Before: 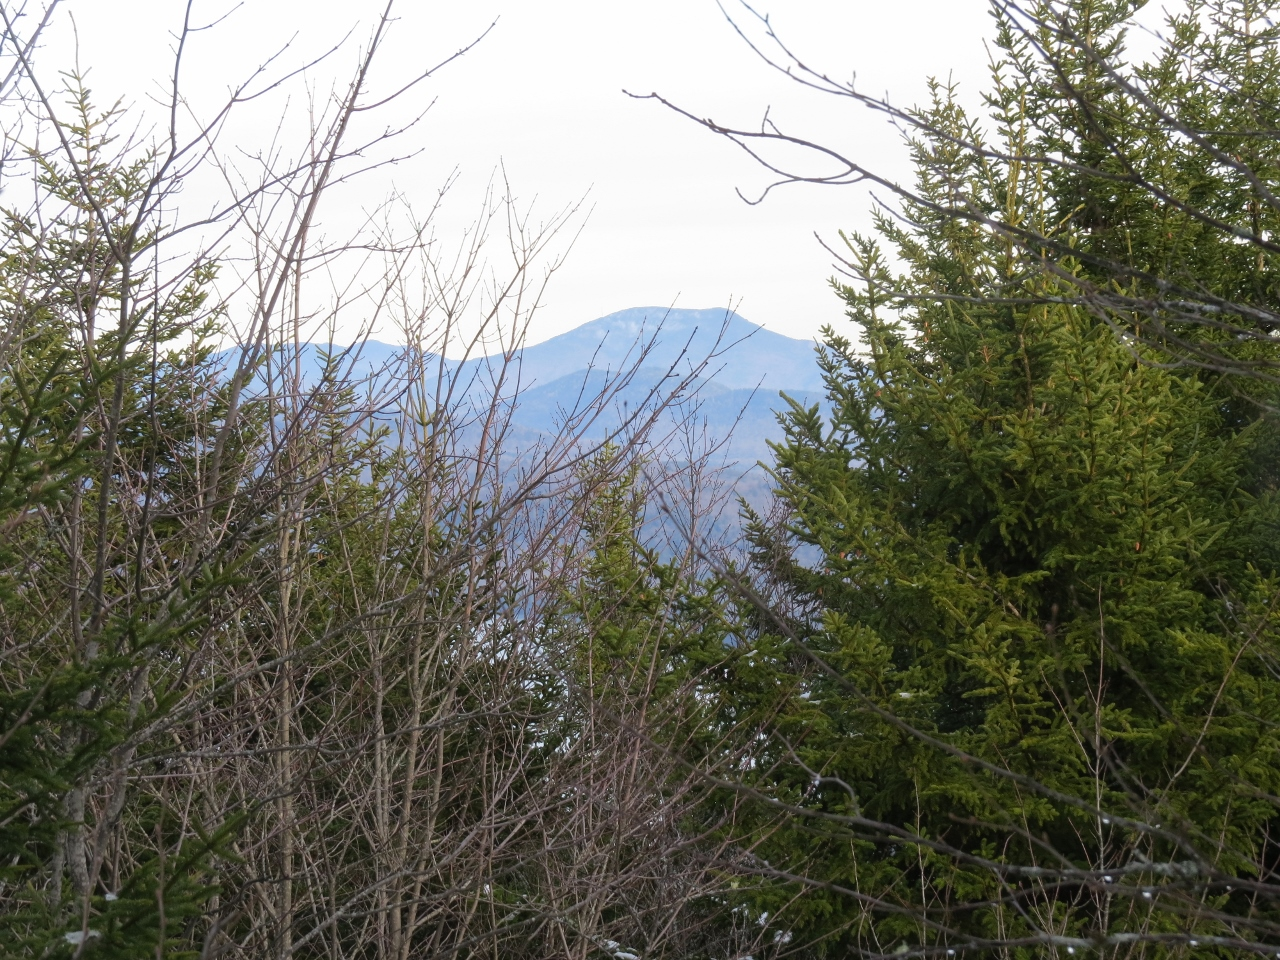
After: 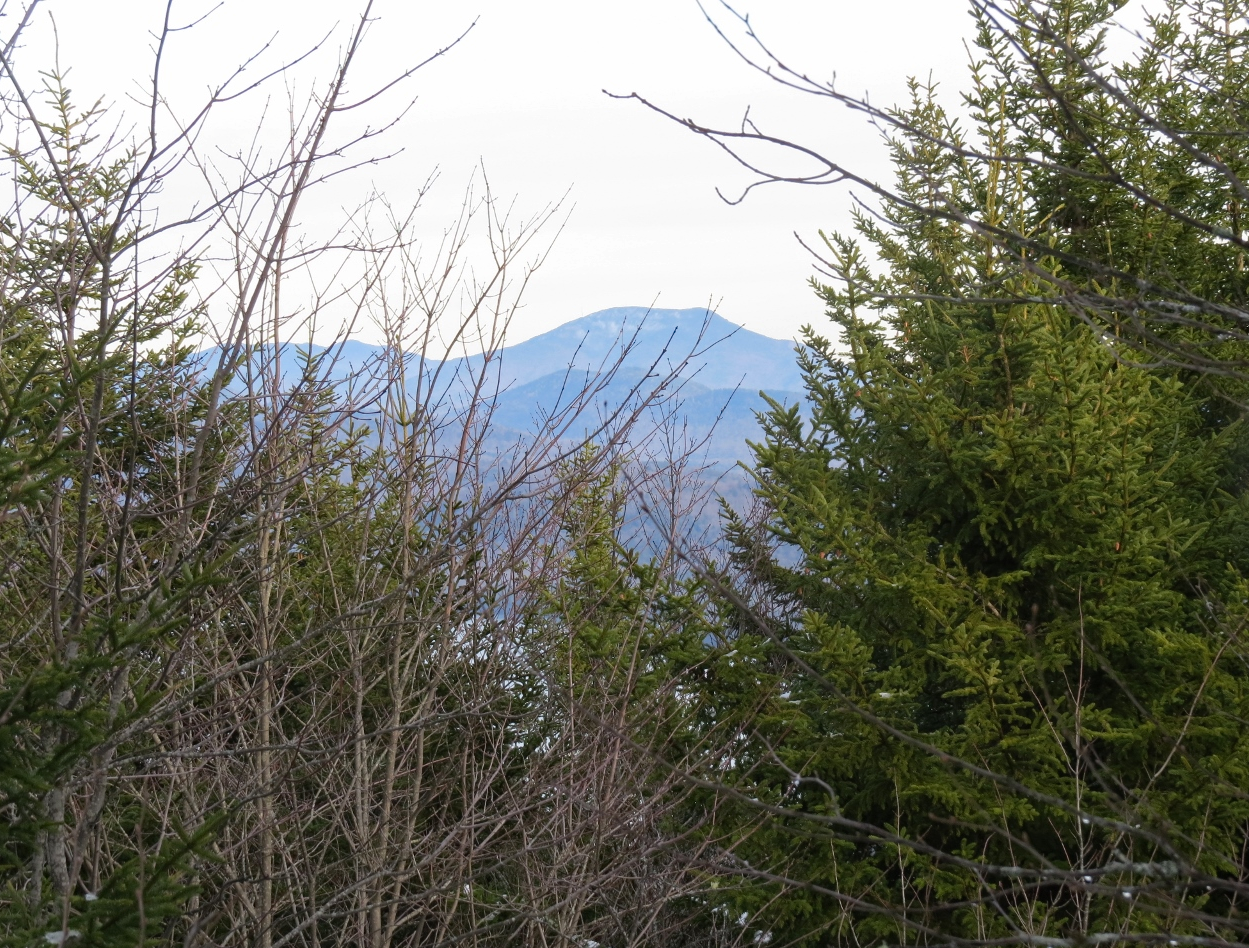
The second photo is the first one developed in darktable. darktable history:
crop and rotate: left 1.607%, right 0.763%, bottom 1.22%
haze removal: compatibility mode true, adaptive false
